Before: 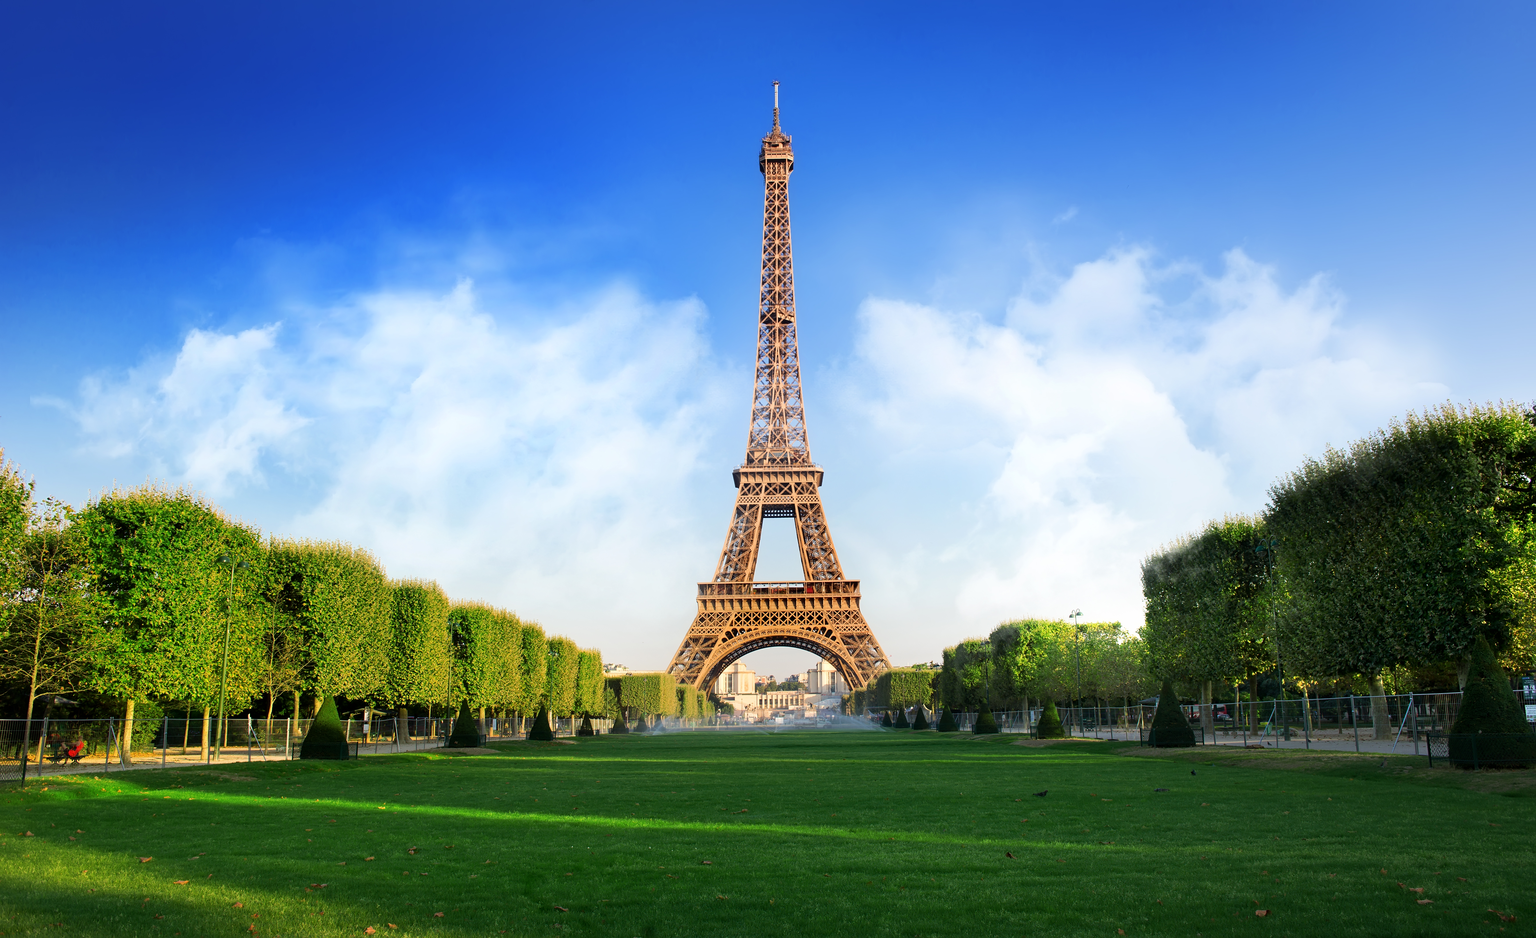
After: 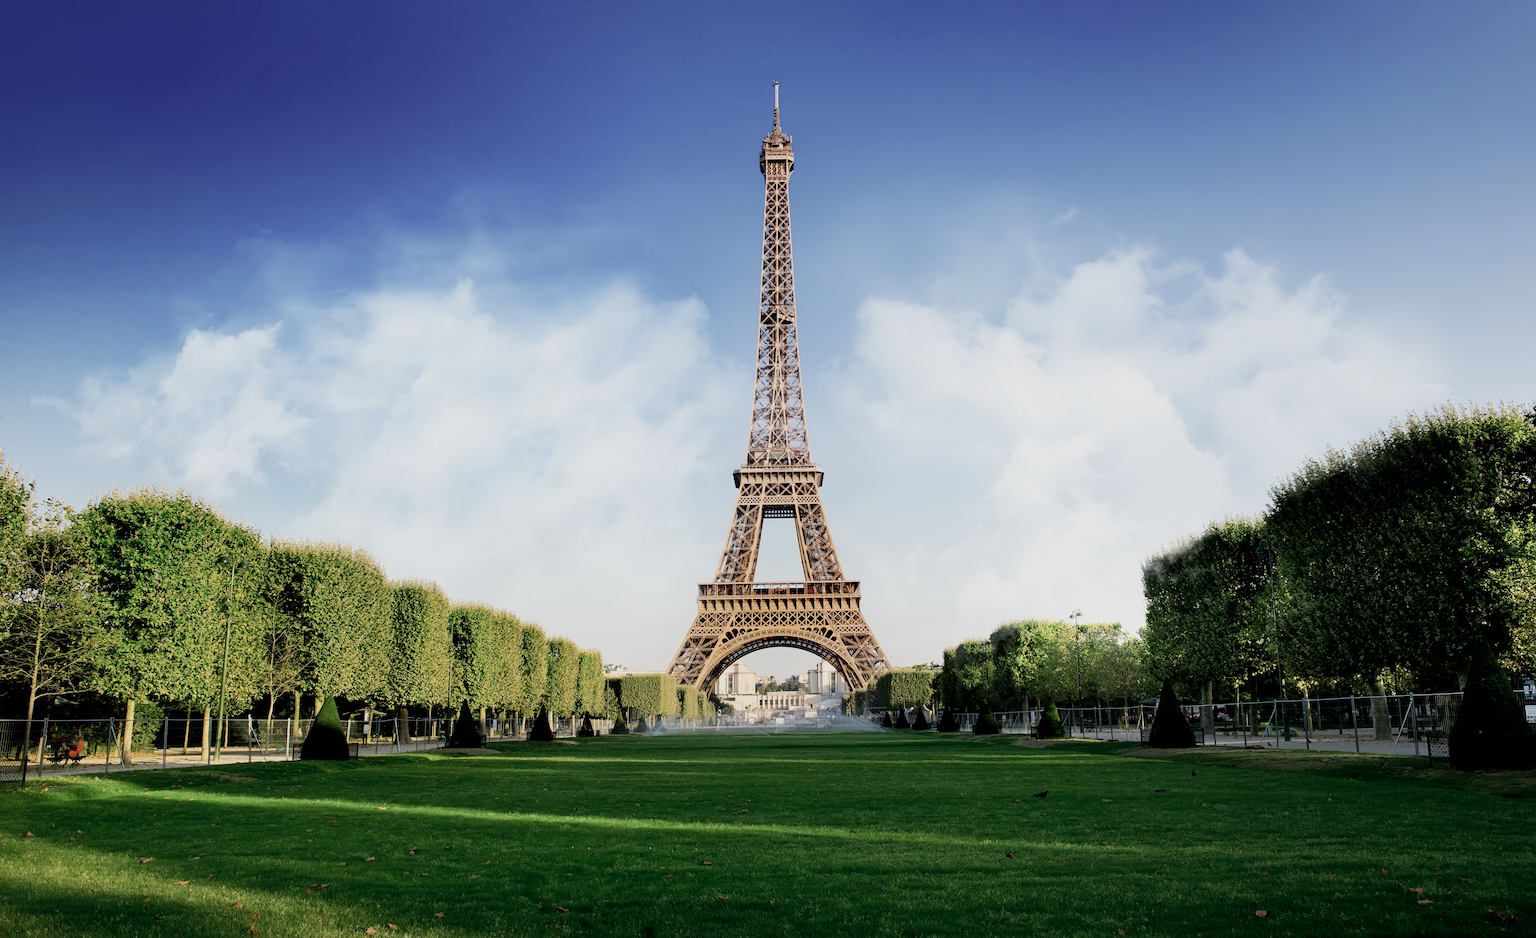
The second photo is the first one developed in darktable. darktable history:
contrast brightness saturation: contrast 0.097, saturation -0.379
filmic rgb: black relative exposure -7.7 EV, white relative exposure 4.46 EV, threshold 2.96 EV, target black luminance 0%, hardness 3.76, latitude 50.75%, contrast 1.065, highlights saturation mix 9.24%, shadows ↔ highlights balance -0.265%, add noise in highlights 0.001, preserve chrominance no, color science v3 (2019), use custom middle-gray values true, contrast in highlights soft, enable highlight reconstruction true
